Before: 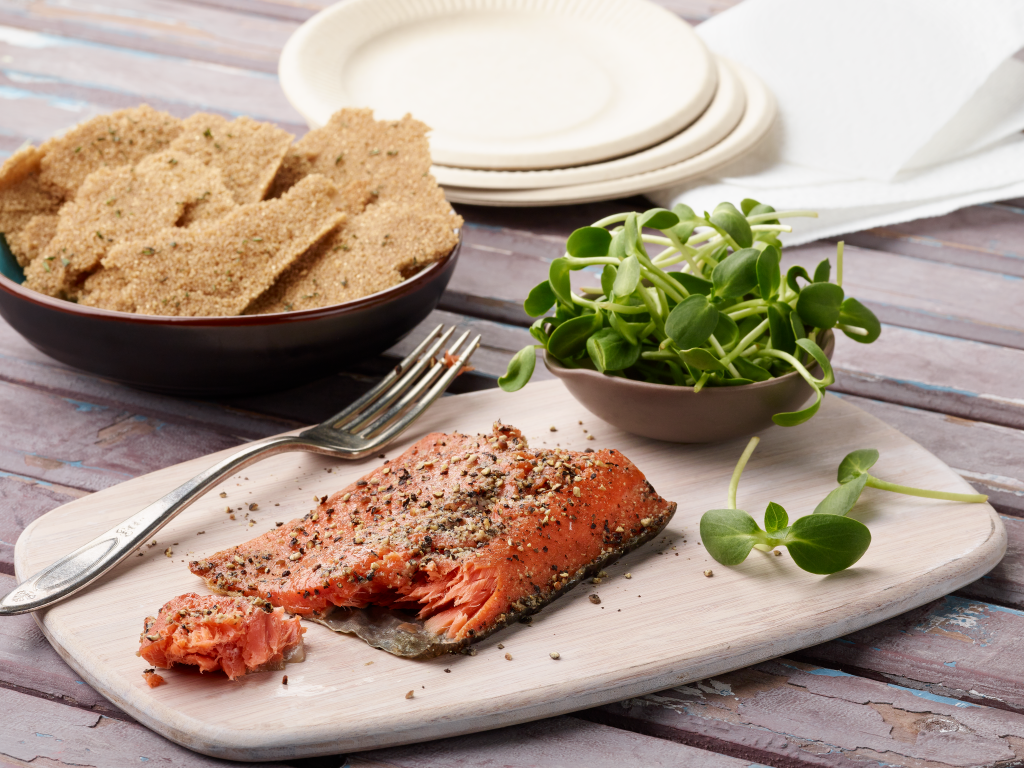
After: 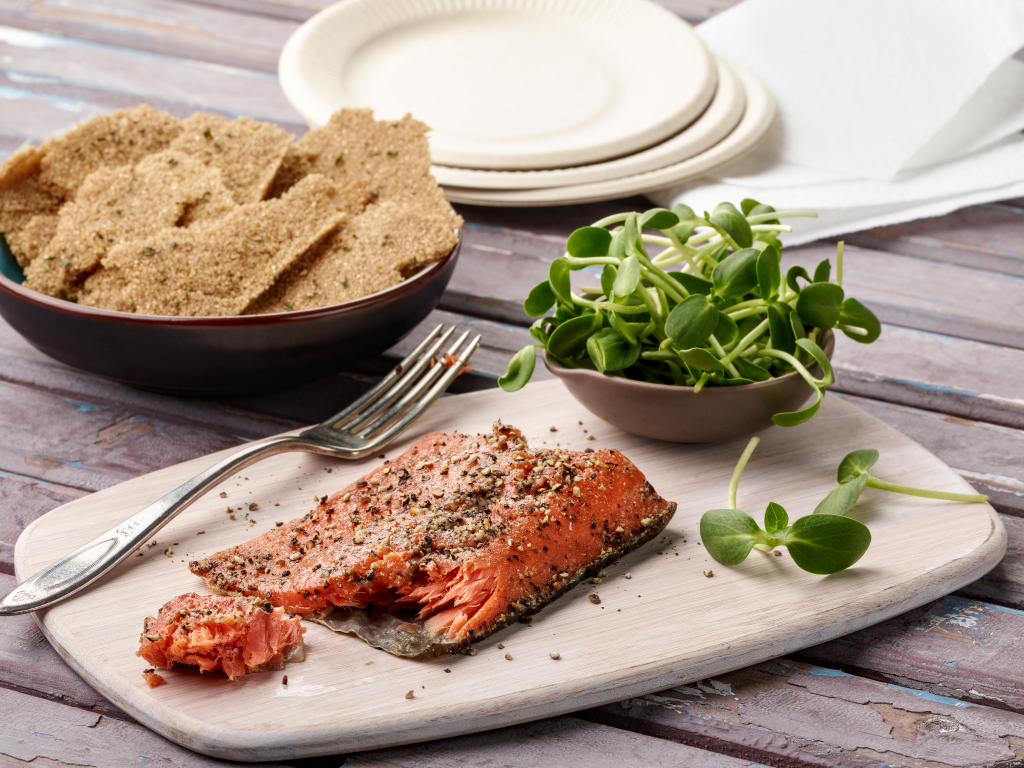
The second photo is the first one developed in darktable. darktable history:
shadows and highlights: shadows 37.27, highlights -28.18, soften with gaussian
local contrast: on, module defaults
